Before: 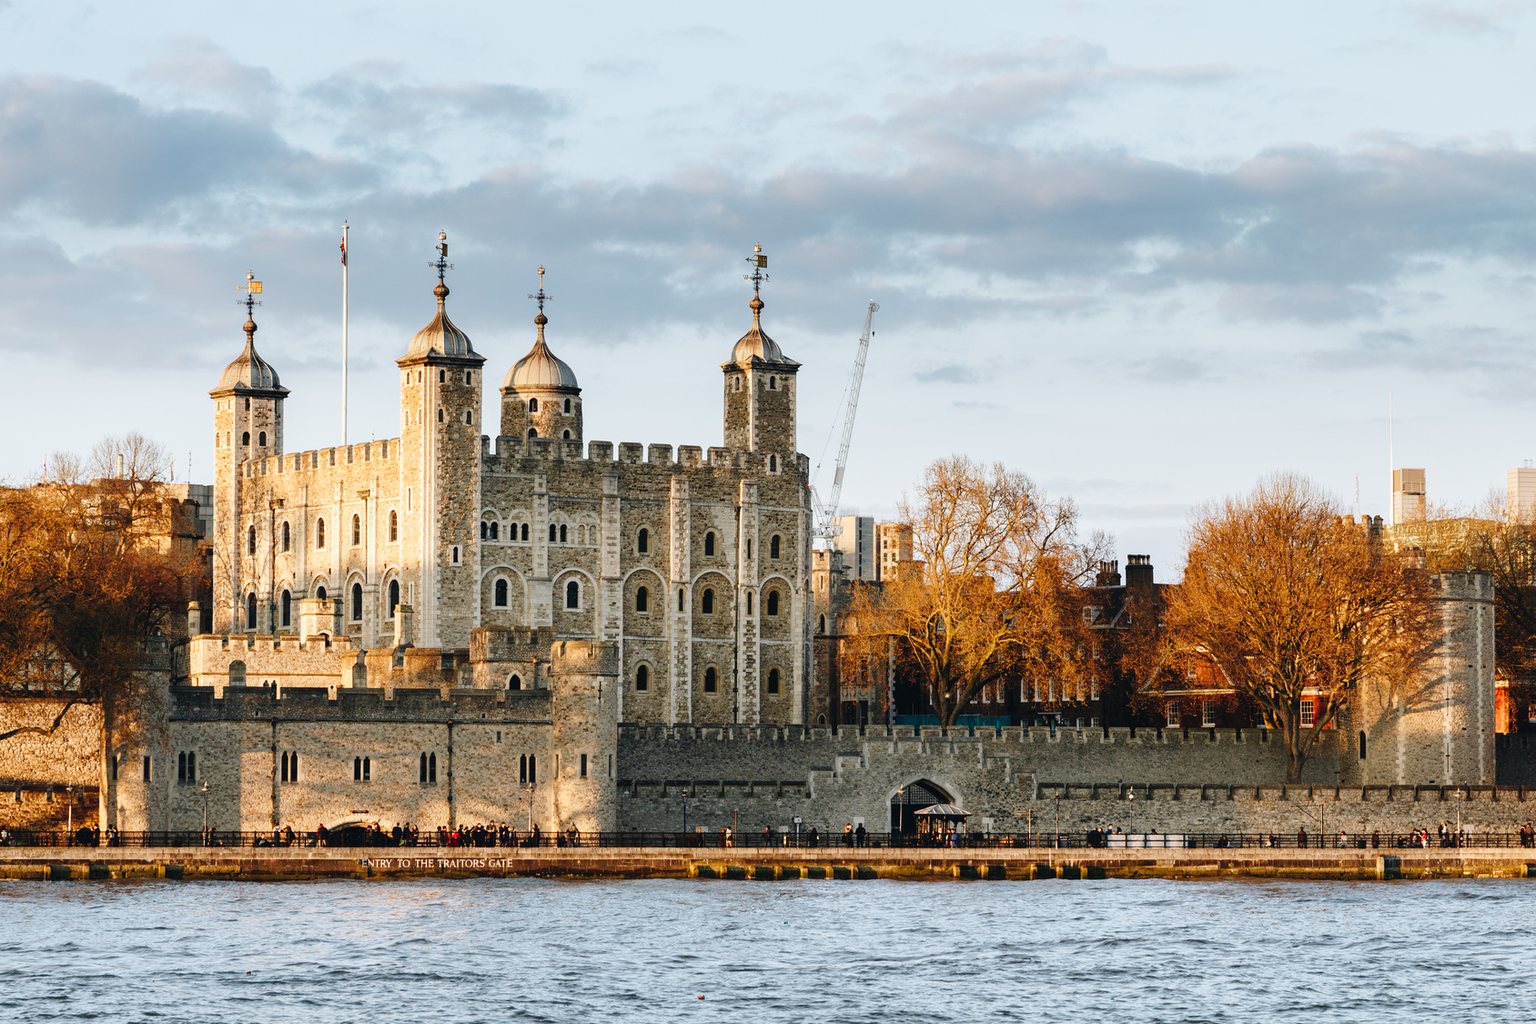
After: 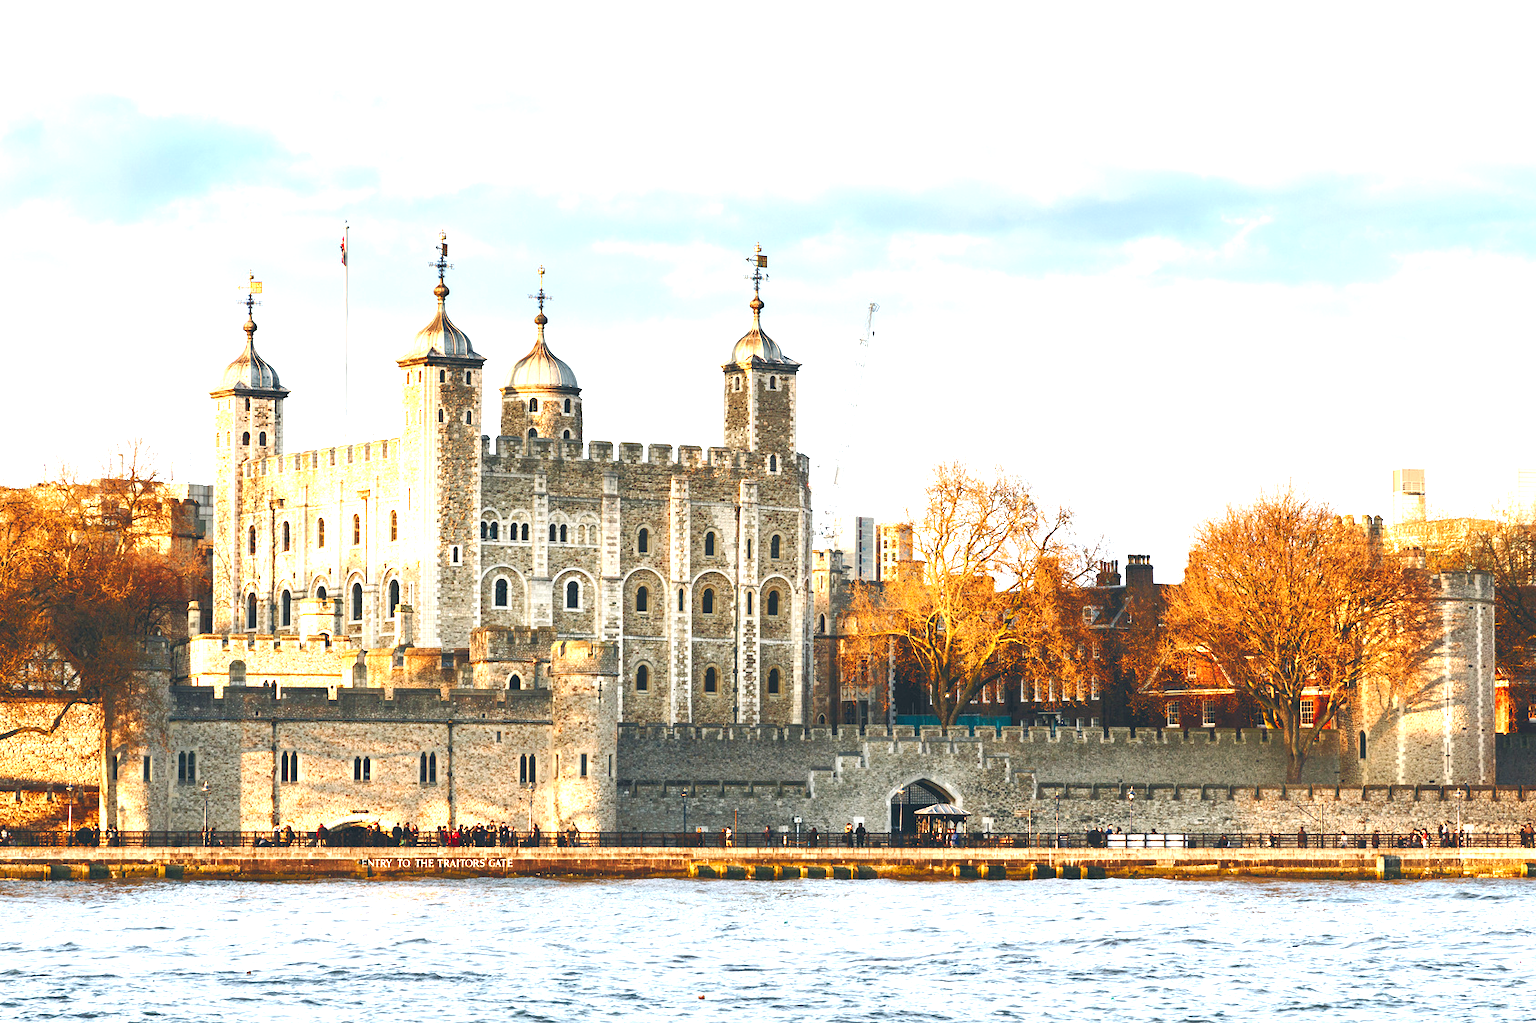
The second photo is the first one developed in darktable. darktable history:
exposure: black level correction 0, exposure 1.2 EV, compensate highlight preservation false
color balance rgb: saturation formula JzAzBz (2021)
rgb curve: curves: ch0 [(0, 0) (0.072, 0.166) (0.217, 0.293) (0.414, 0.42) (1, 1)], compensate middle gray true, preserve colors basic power
